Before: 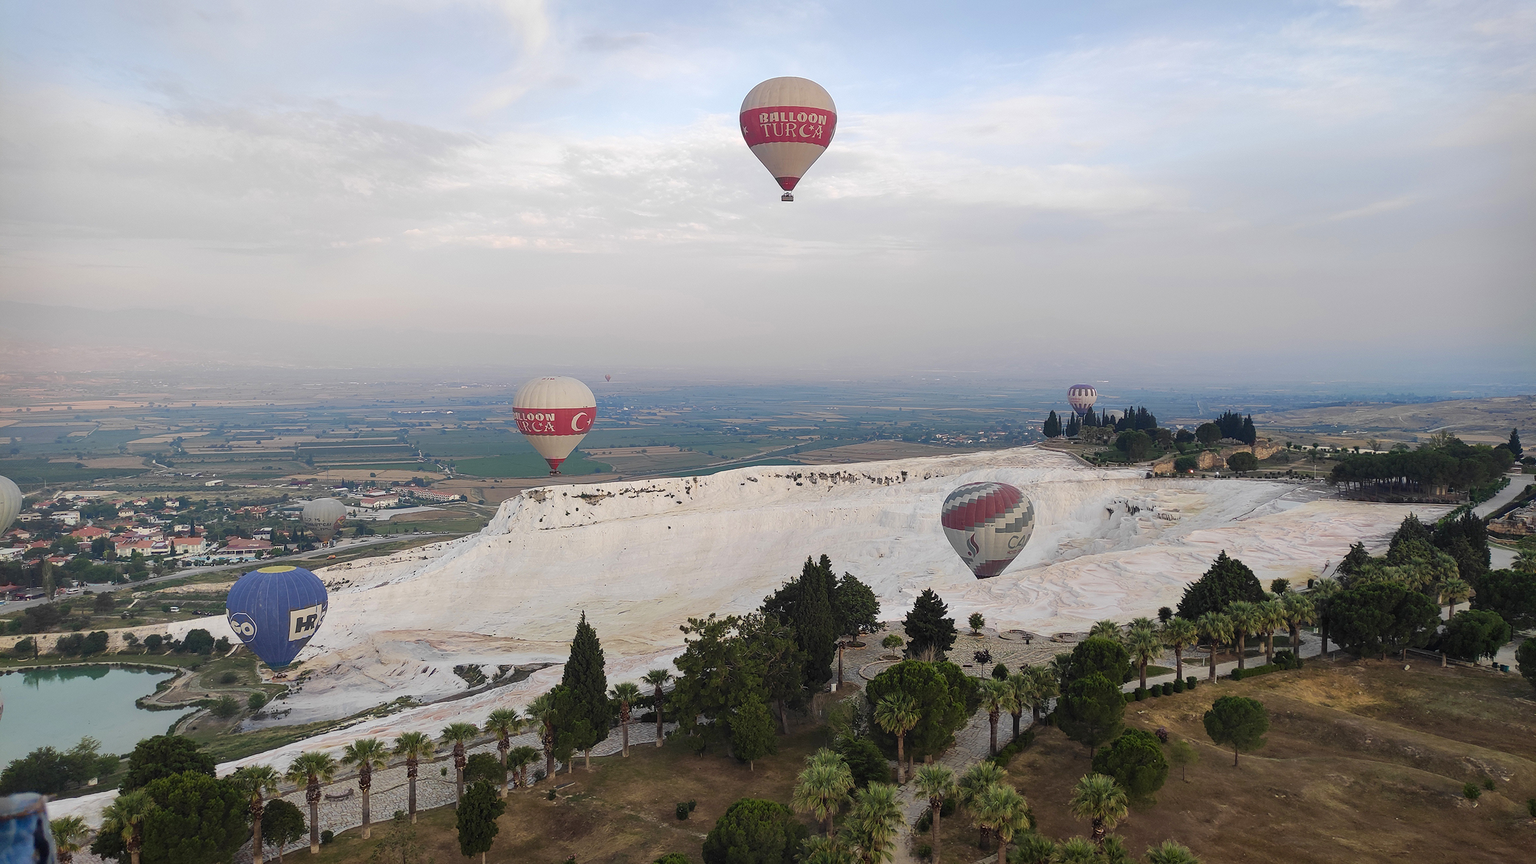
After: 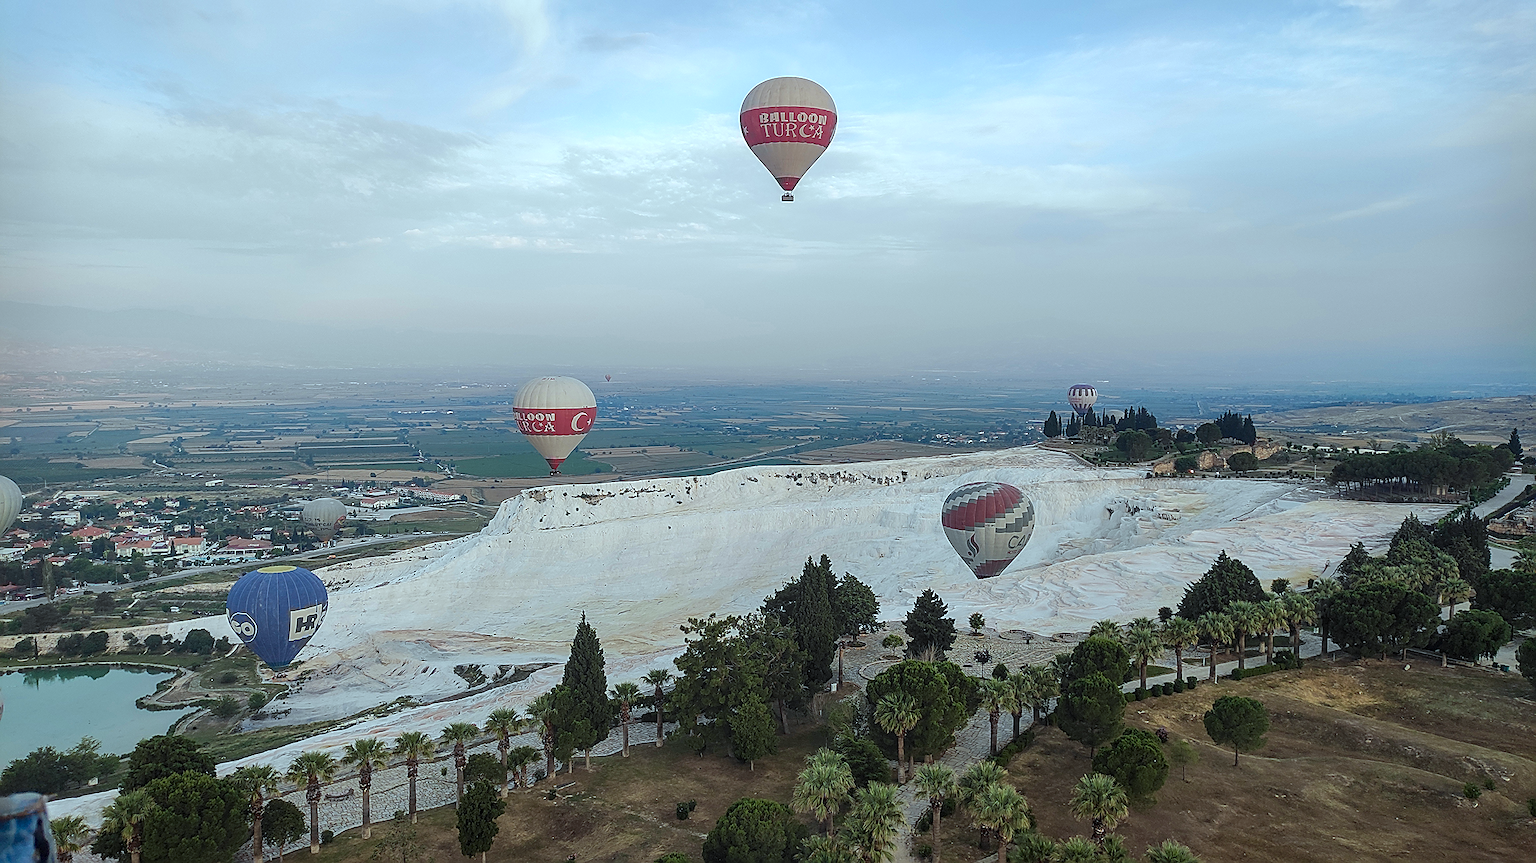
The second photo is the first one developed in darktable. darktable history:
local contrast: detail 118%
exposure: compensate highlight preservation false
color correction: highlights a* -10.3, highlights b* -10.51
sharpen: amount 0.893
